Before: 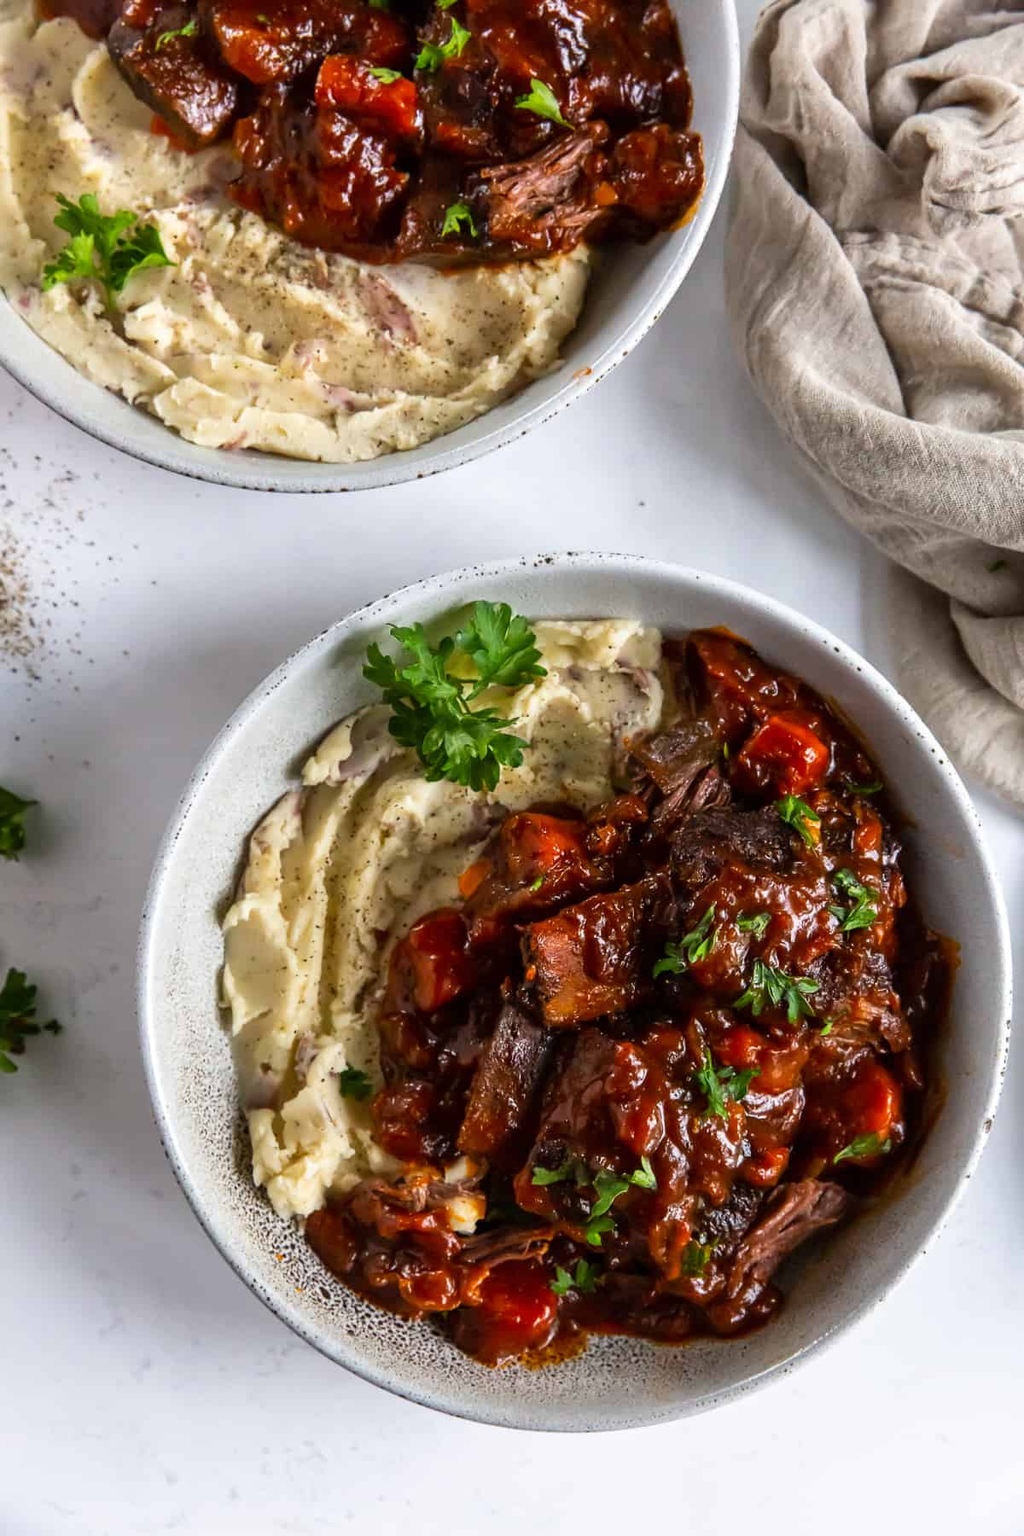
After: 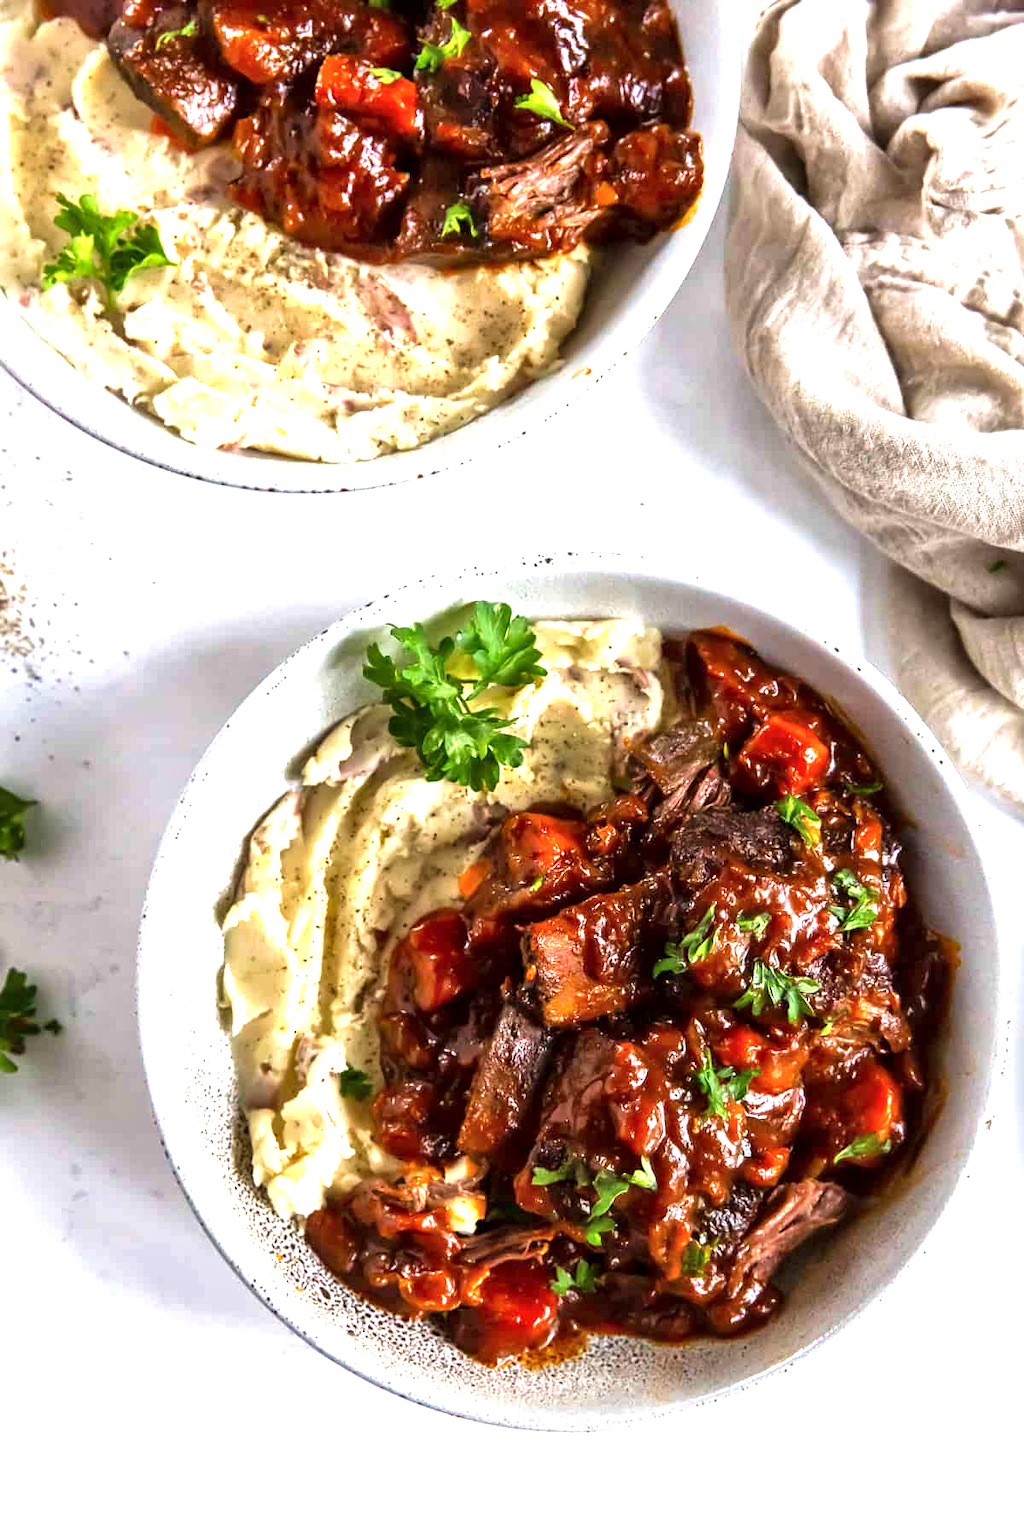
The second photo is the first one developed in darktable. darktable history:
exposure: black level correction 0, exposure 1.199 EV, compensate highlight preservation false
velvia: on, module defaults
local contrast: mode bilateral grid, contrast 21, coarseness 50, detail 140%, midtone range 0.2
